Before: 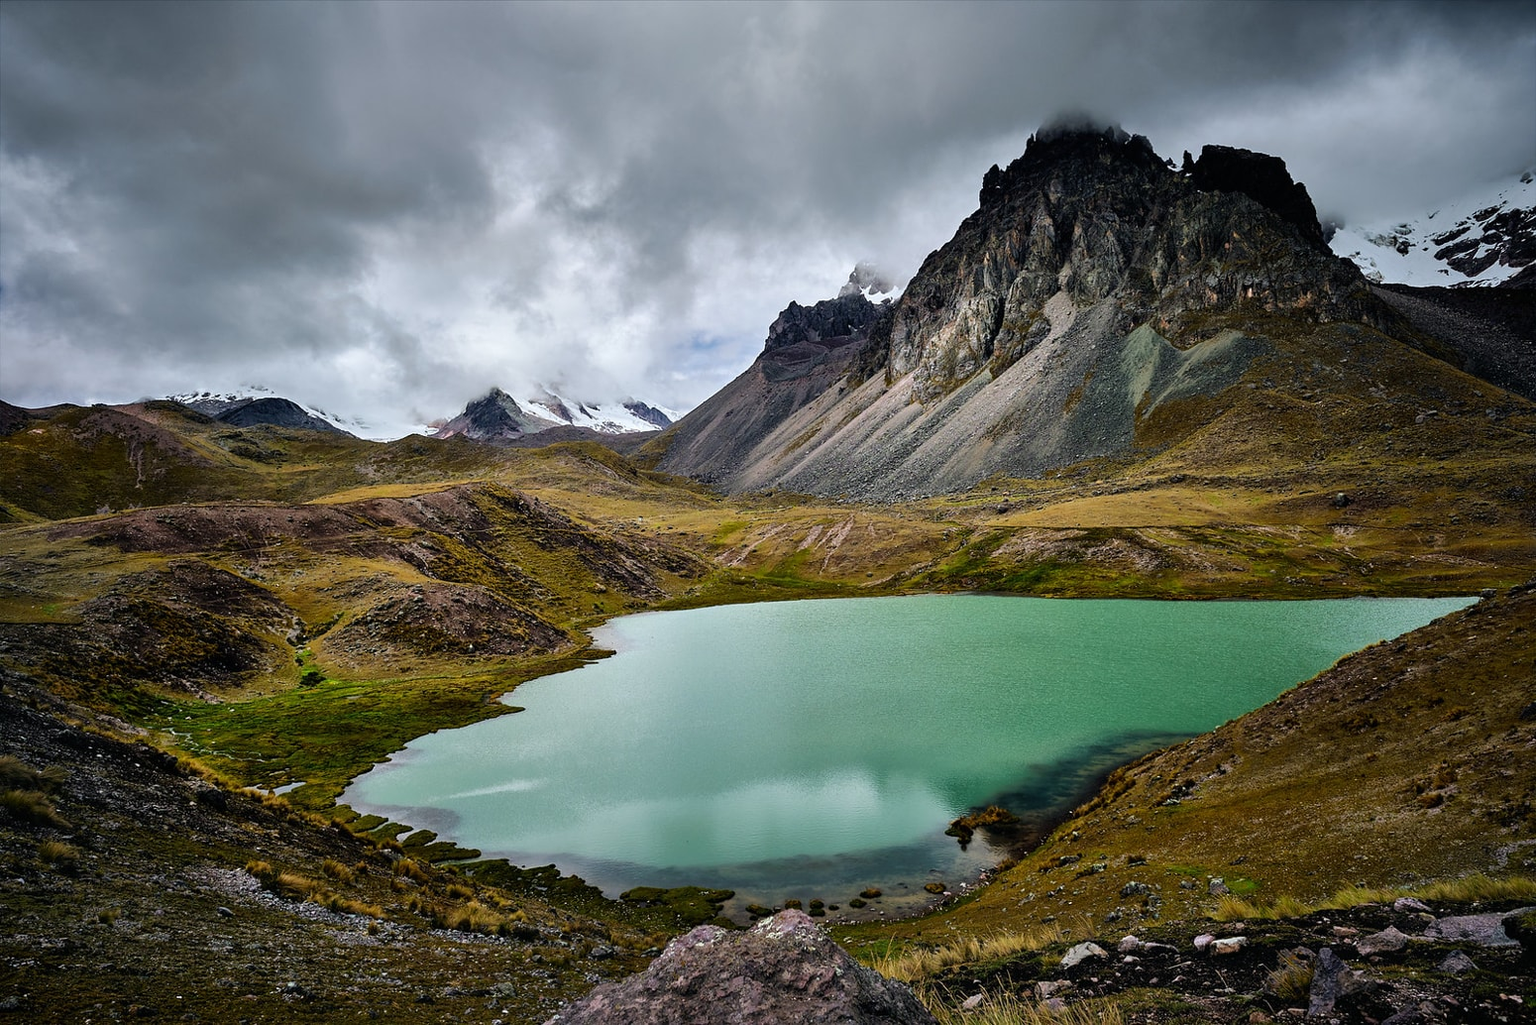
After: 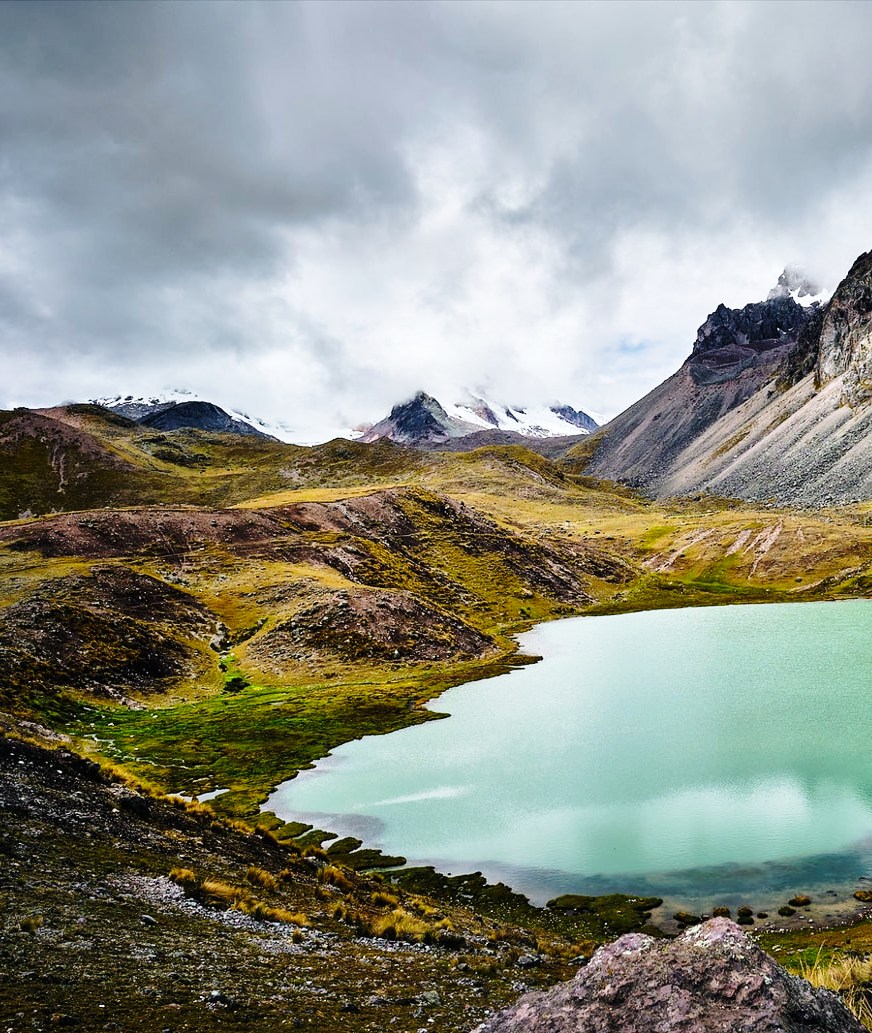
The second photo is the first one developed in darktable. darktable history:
white balance: emerald 1
base curve: curves: ch0 [(0, 0) (0.028, 0.03) (0.121, 0.232) (0.46, 0.748) (0.859, 0.968) (1, 1)], preserve colors none
crop: left 5.114%, right 38.589%
